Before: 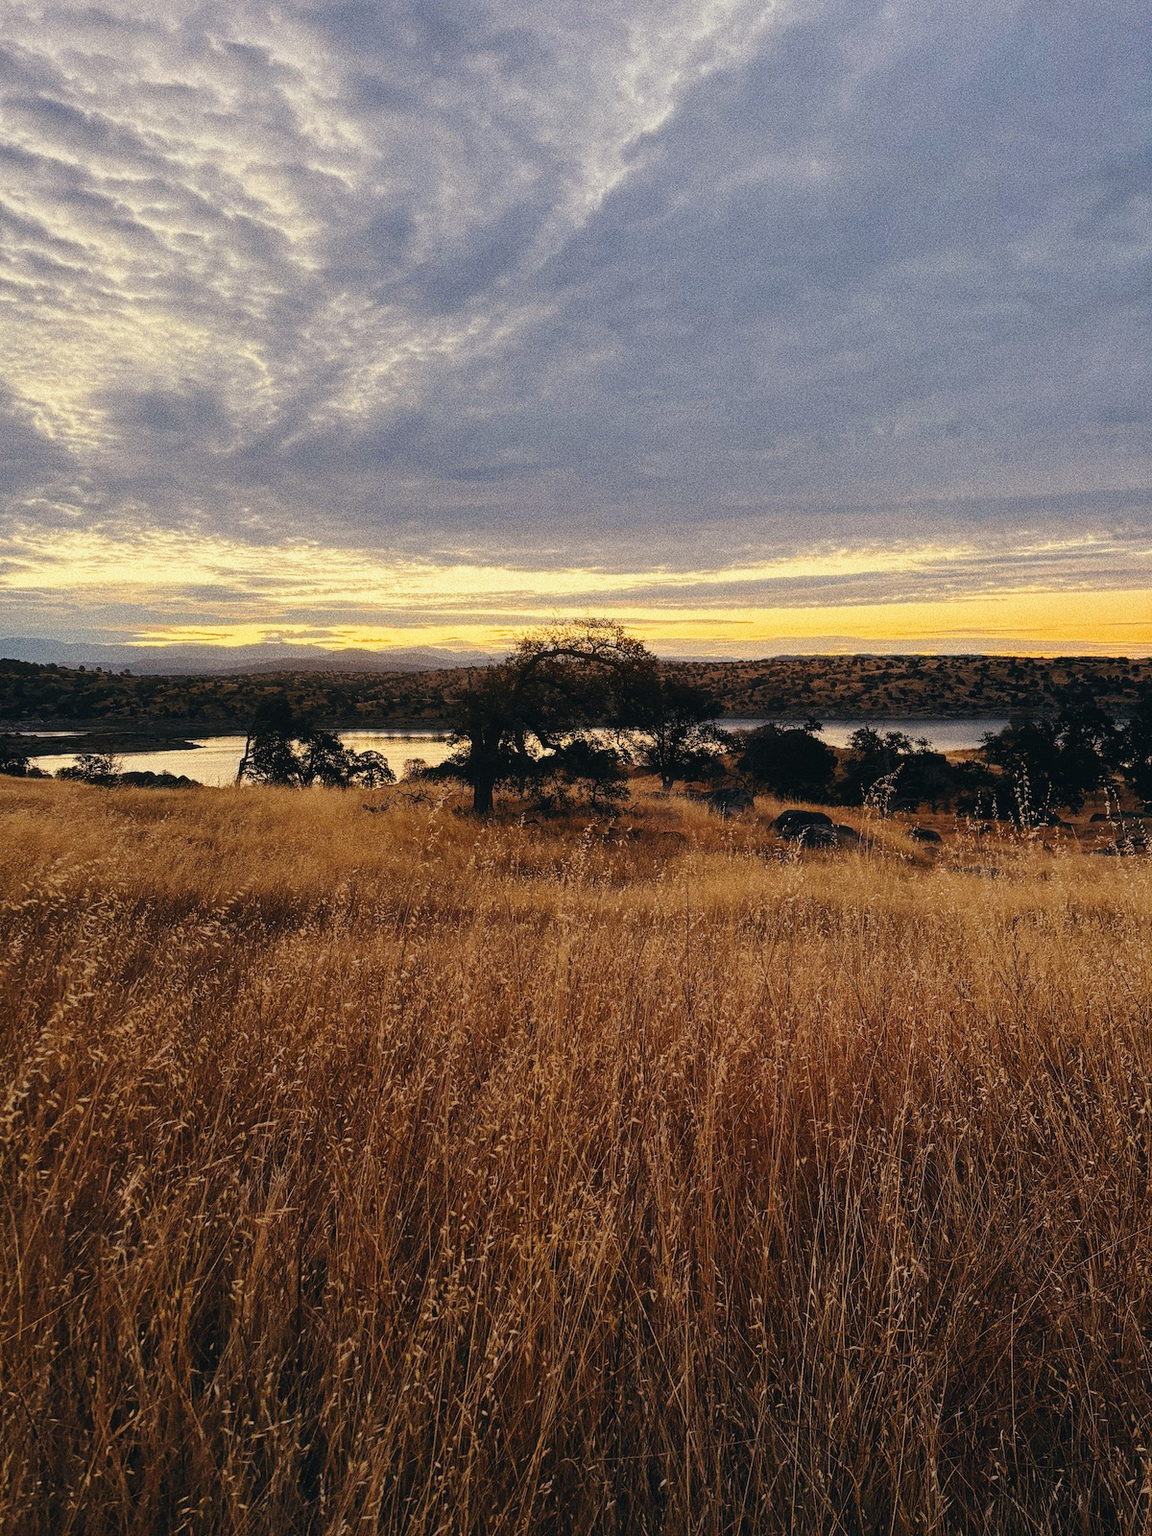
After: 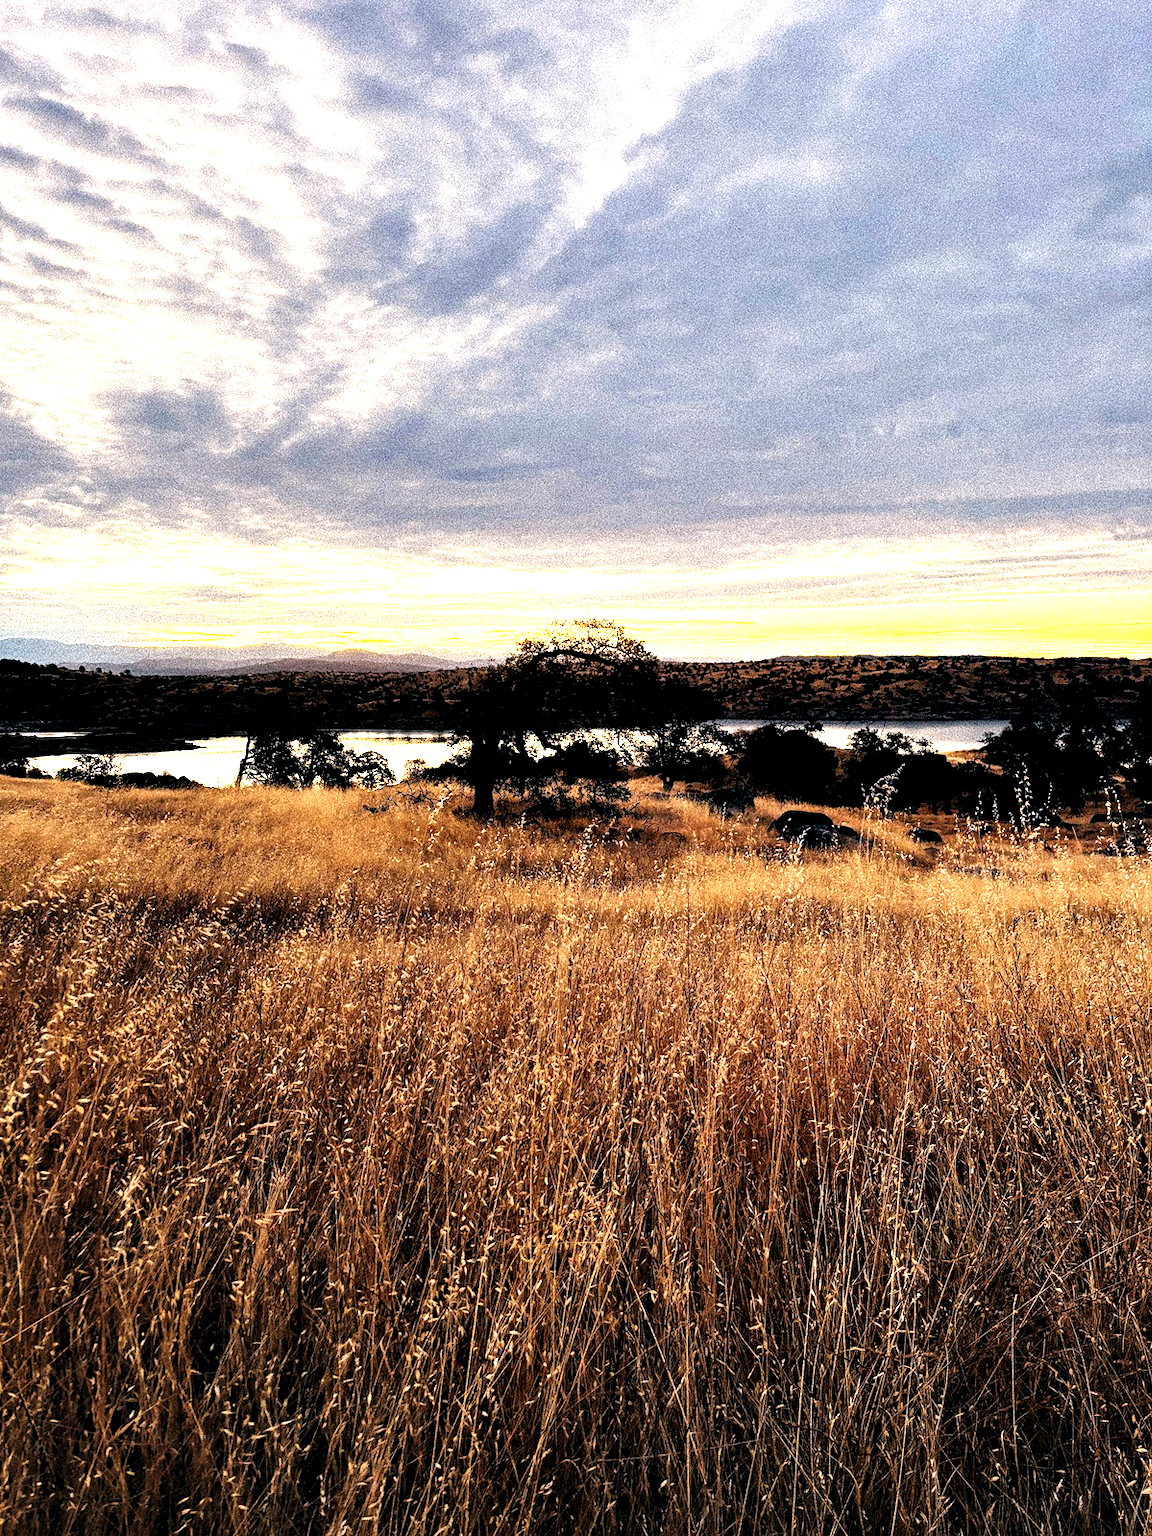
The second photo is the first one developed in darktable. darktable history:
crop: bottom 0.057%
contrast equalizer: octaves 7, y [[0.6 ×6], [0.55 ×6], [0 ×6], [0 ×6], [0 ×6]]
tone equalizer: -8 EV -1.08 EV, -7 EV -1 EV, -6 EV -0.907 EV, -5 EV -0.592 EV, -3 EV 0.601 EV, -2 EV 0.838 EV, -1 EV 0.994 EV, +0 EV 1.06 EV
exposure: black level correction 0.001, exposure 0.142 EV, compensate highlight preservation false
